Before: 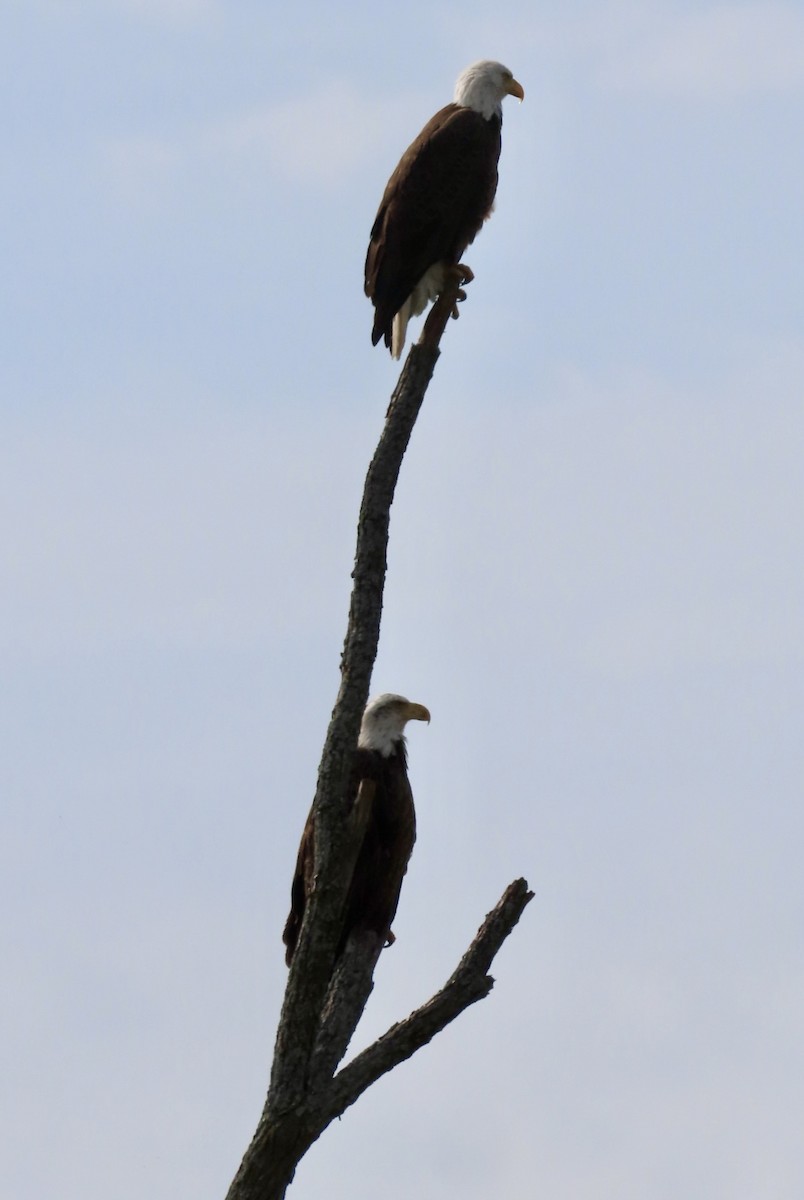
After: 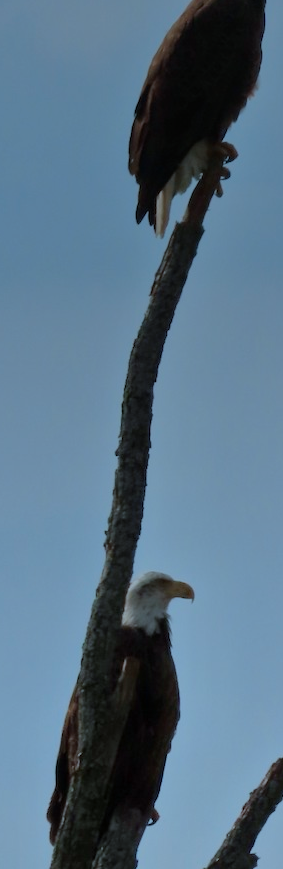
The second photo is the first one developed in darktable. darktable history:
crop and rotate: left 29.476%, top 10.214%, right 35.32%, bottom 17.333%
graduated density: rotation -0.352°, offset 57.64
color correction: highlights a* -10.69, highlights b* -19.19
tone equalizer: -8 EV -0.002 EV, -7 EV 0.005 EV, -6 EV -0.008 EV, -5 EV 0.007 EV, -4 EV -0.042 EV, -3 EV -0.233 EV, -2 EV -0.662 EV, -1 EV -0.983 EV, +0 EV -0.969 EV, smoothing diameter 2%, edges refinement/feathering 20, mask exposure compensation -1.57 EV, filter diffusion 5
